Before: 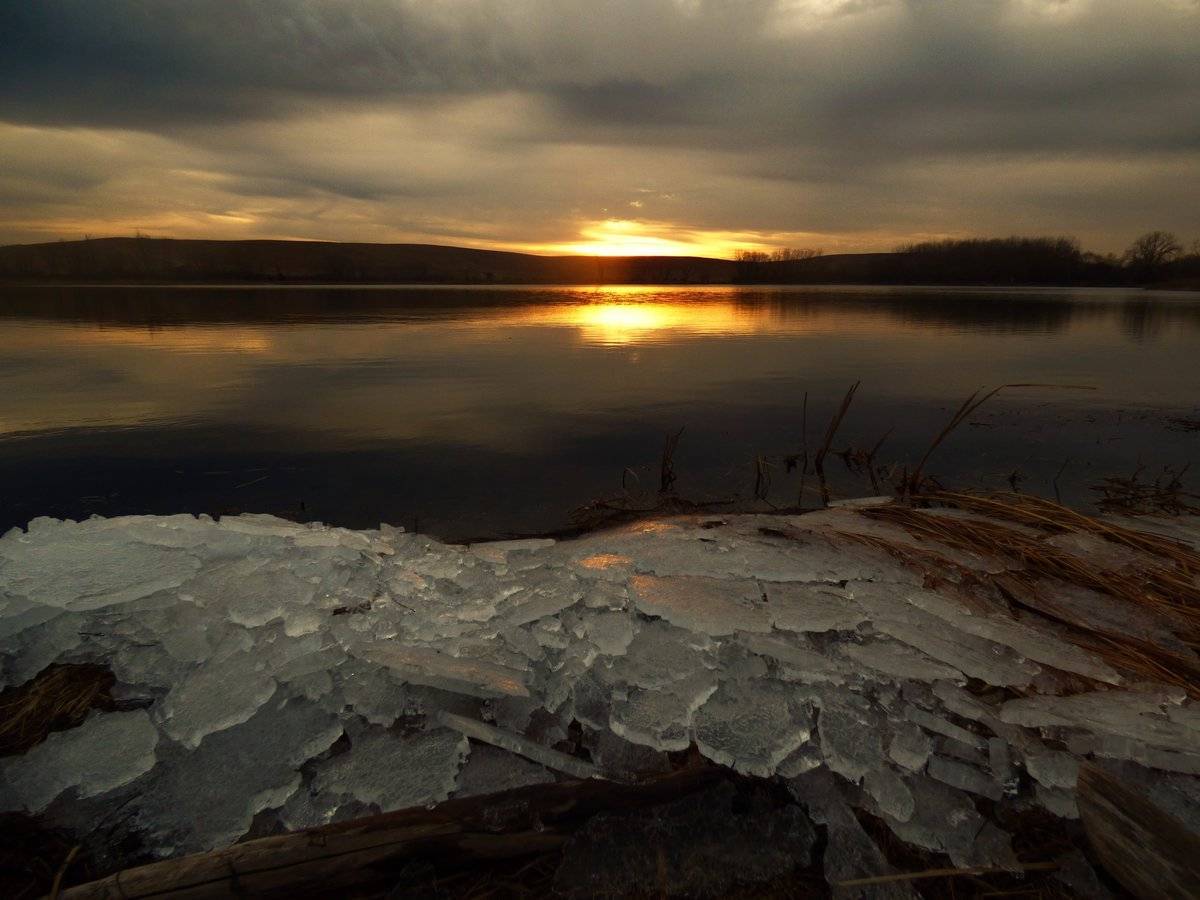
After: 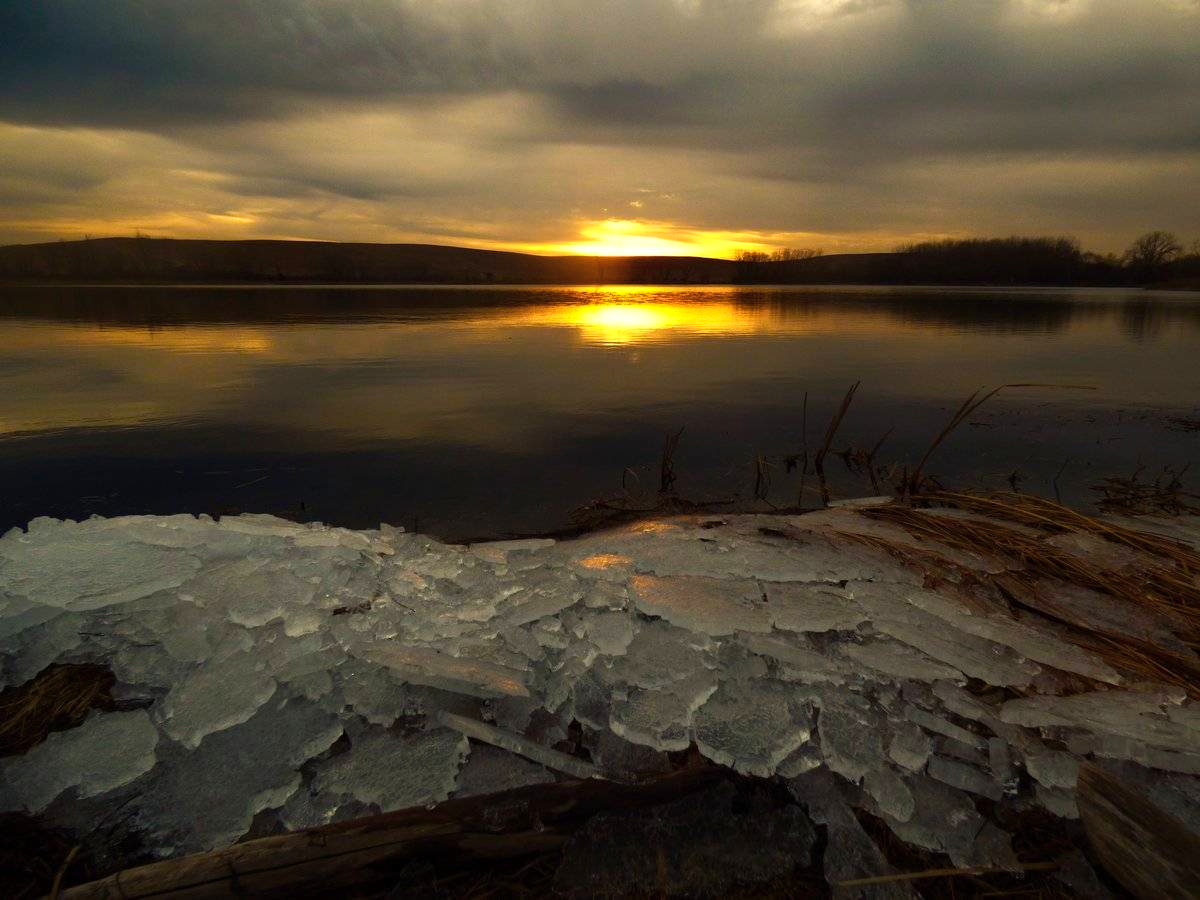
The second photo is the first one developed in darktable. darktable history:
color balance rgb: shadows fall-off 102.518%, perceptual saturation grading › global saturation 25.534%, mask middle-gray fulcrum 21.922%, global vibrance 20%
color zones: curves: ch0 [(0, 0.558) (0.143, 0.559) (0.286, 0.529) (0.429, 0.505) (0.571, 0.5) (0.714, 0.5) (0.857, 0.5) (1, 0.558)]; ch1 [(0, 0.469) (0.01, 0.469) (0.12, 0.446) (0.248, 0.469) (0.5, 0.5) (0.748, 0.5) (0.99, 0.469) (1, 0.469)]
